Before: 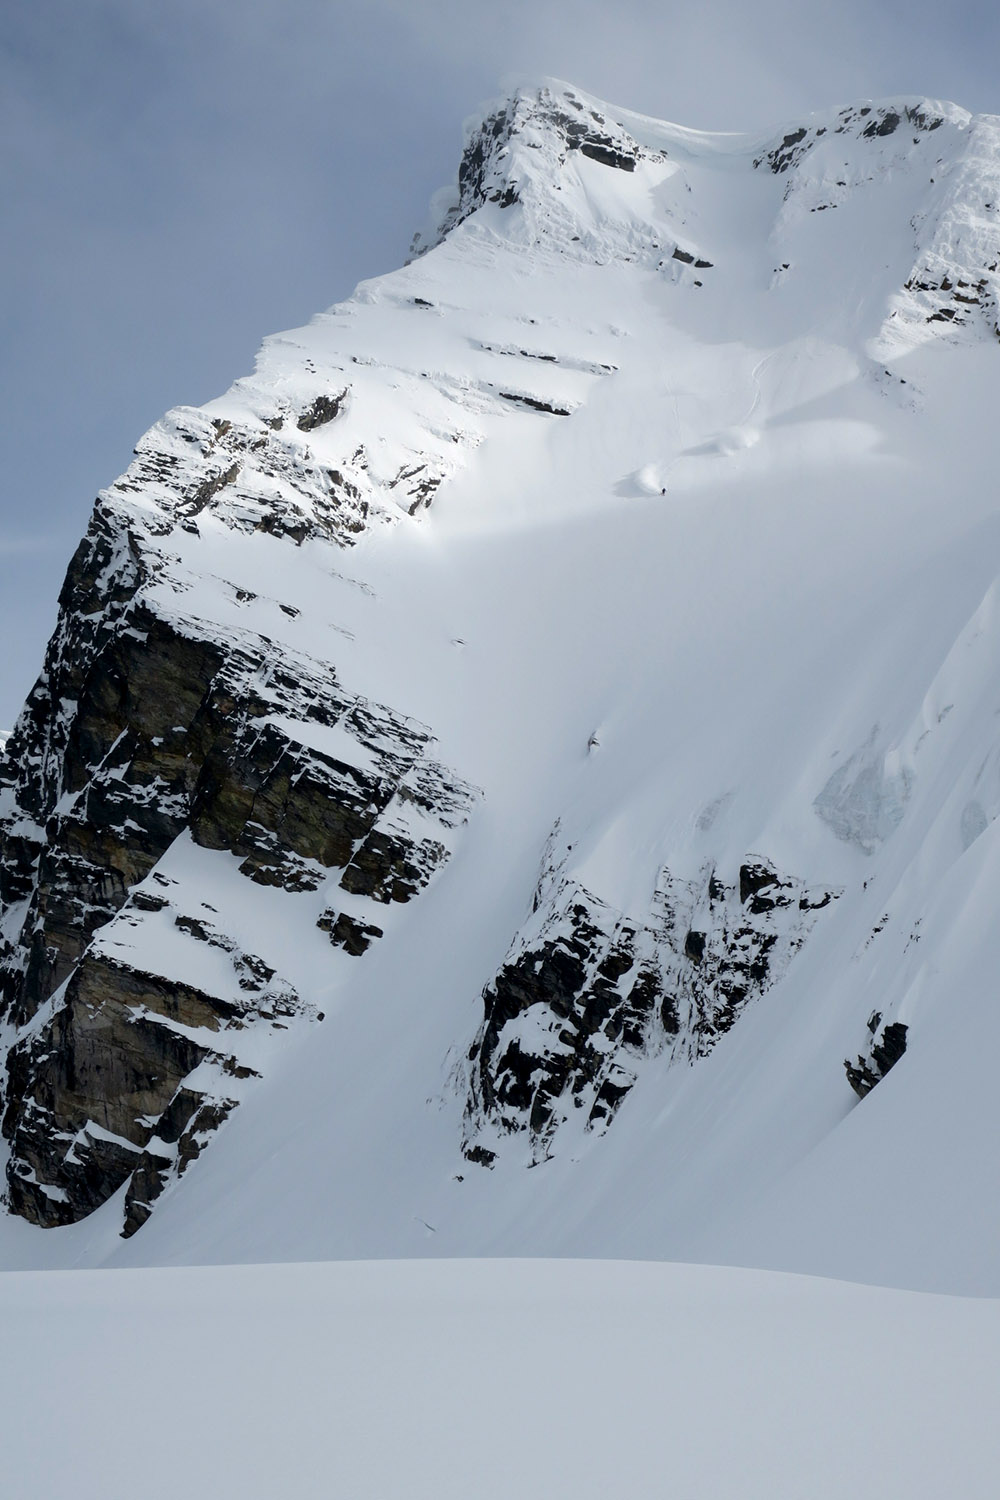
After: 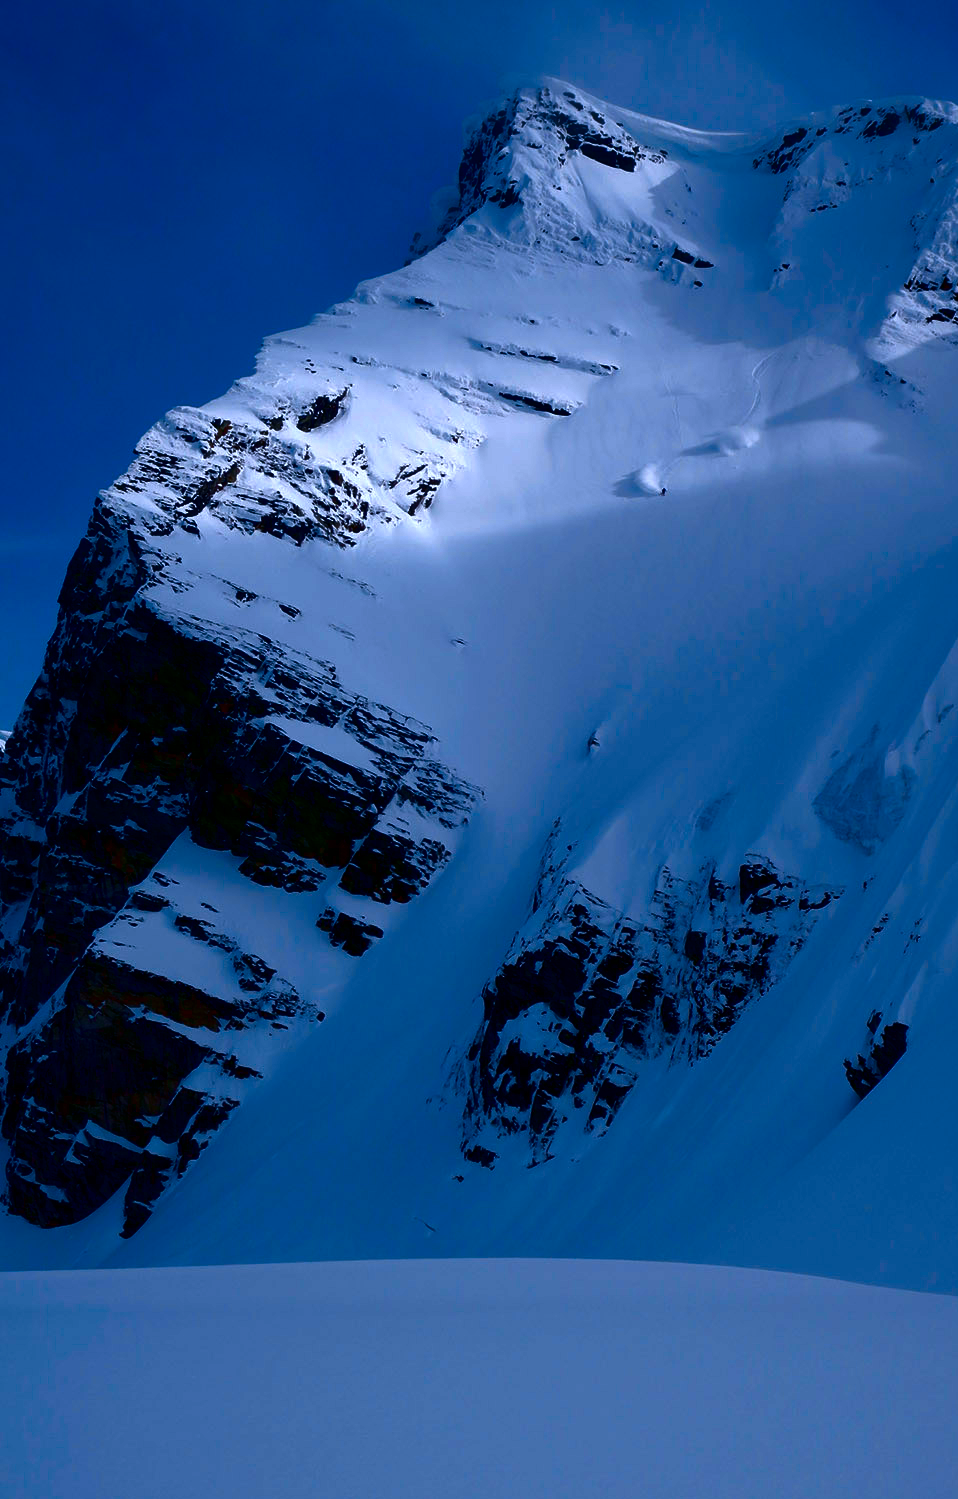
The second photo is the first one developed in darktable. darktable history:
color balance: mode lift, gamma, gain (sRGB)
crop: right 4.126%, bottom 0.031%
contrast brightness saturation: brightness -1, saturation 1
white balance: red 0.967, blue 1.119, emerald 0.756
